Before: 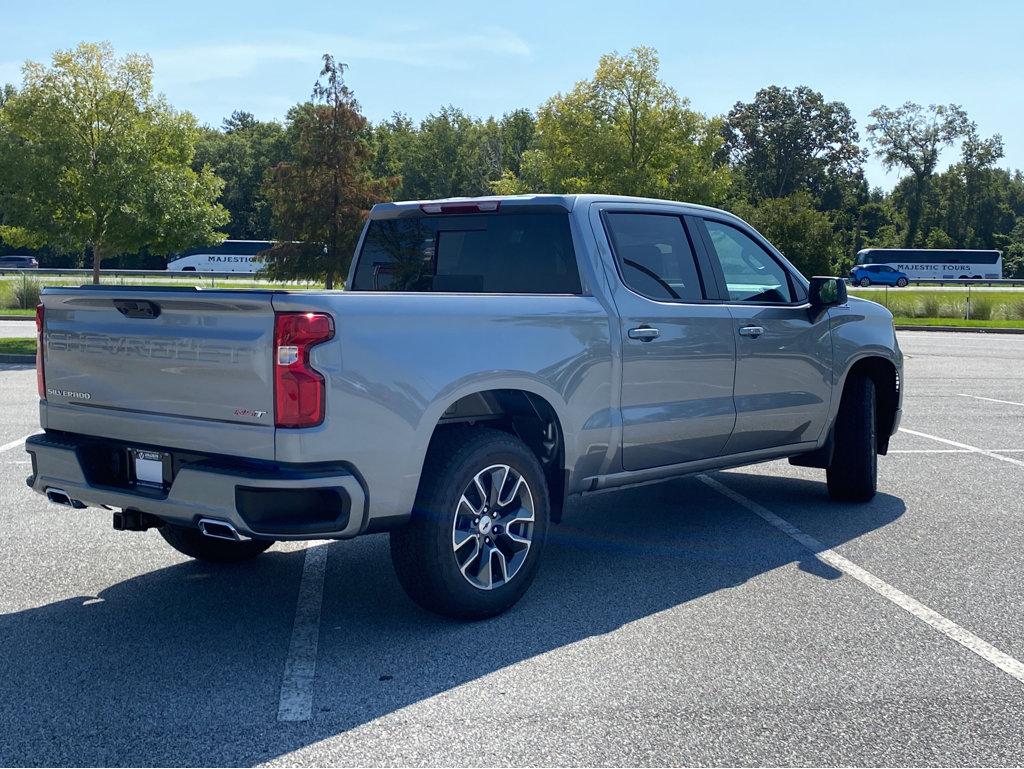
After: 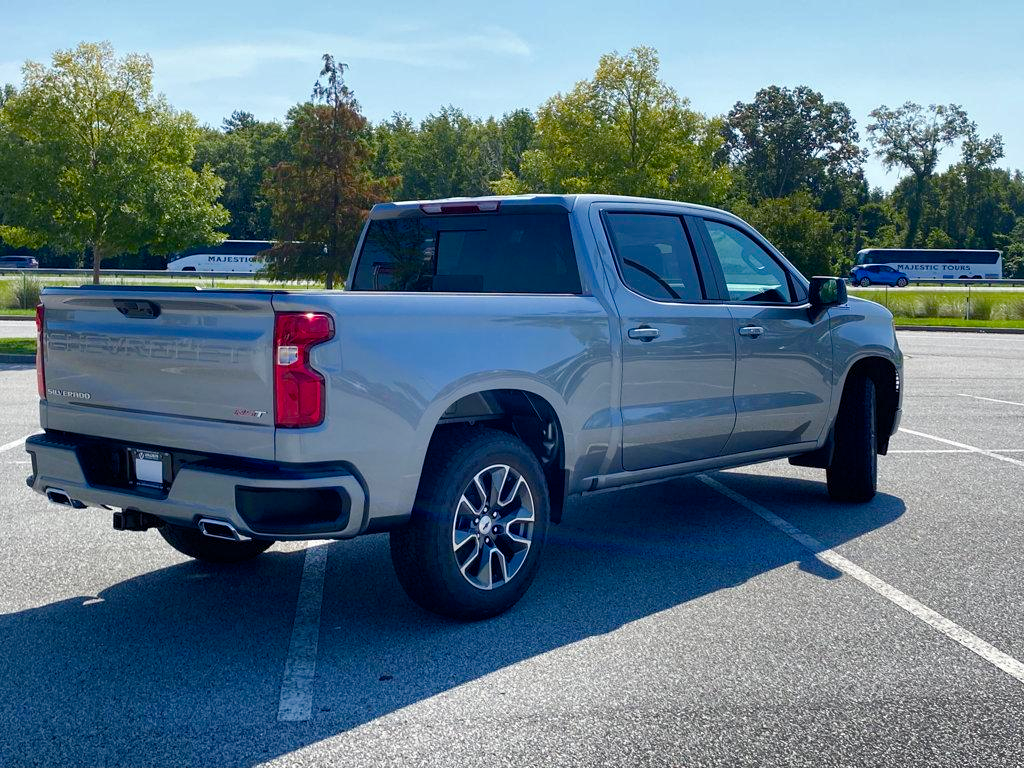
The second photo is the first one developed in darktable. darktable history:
color balance rgb: perceptual saturation grading › global saturation 19.553%, perceptual saturation grading › highlights -25.817%, perceptual saturation grading › shadows 50.225%
shadows and highlights: shadows 22.89, highlights -48.75, soften with gaussian
